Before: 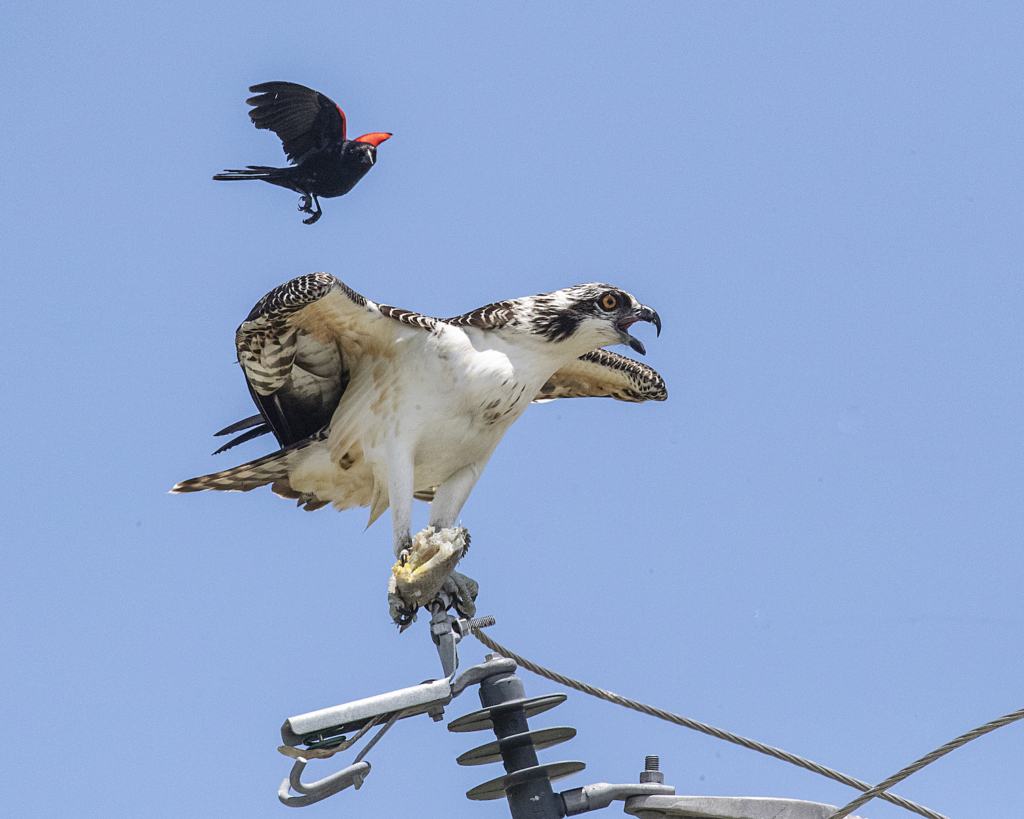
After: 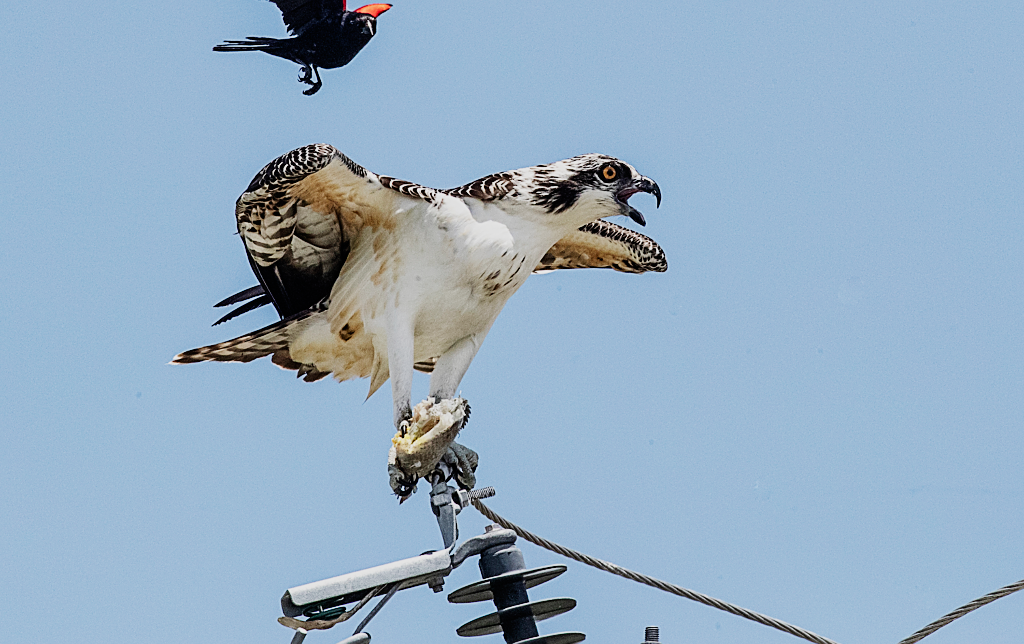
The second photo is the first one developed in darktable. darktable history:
crop and rotate: top 15.774%, bottom 5.506%
sharpen: on, module defaults
sigmoid: contrast 1.7, skew -0.2, preserve hue 0%, red attenuation 0.1, red rotation 0.035, green attenuation 0.1, green rotation -0.017, blue attenuation 0.15, blue rotation -0.052, base primaries Rec2020
